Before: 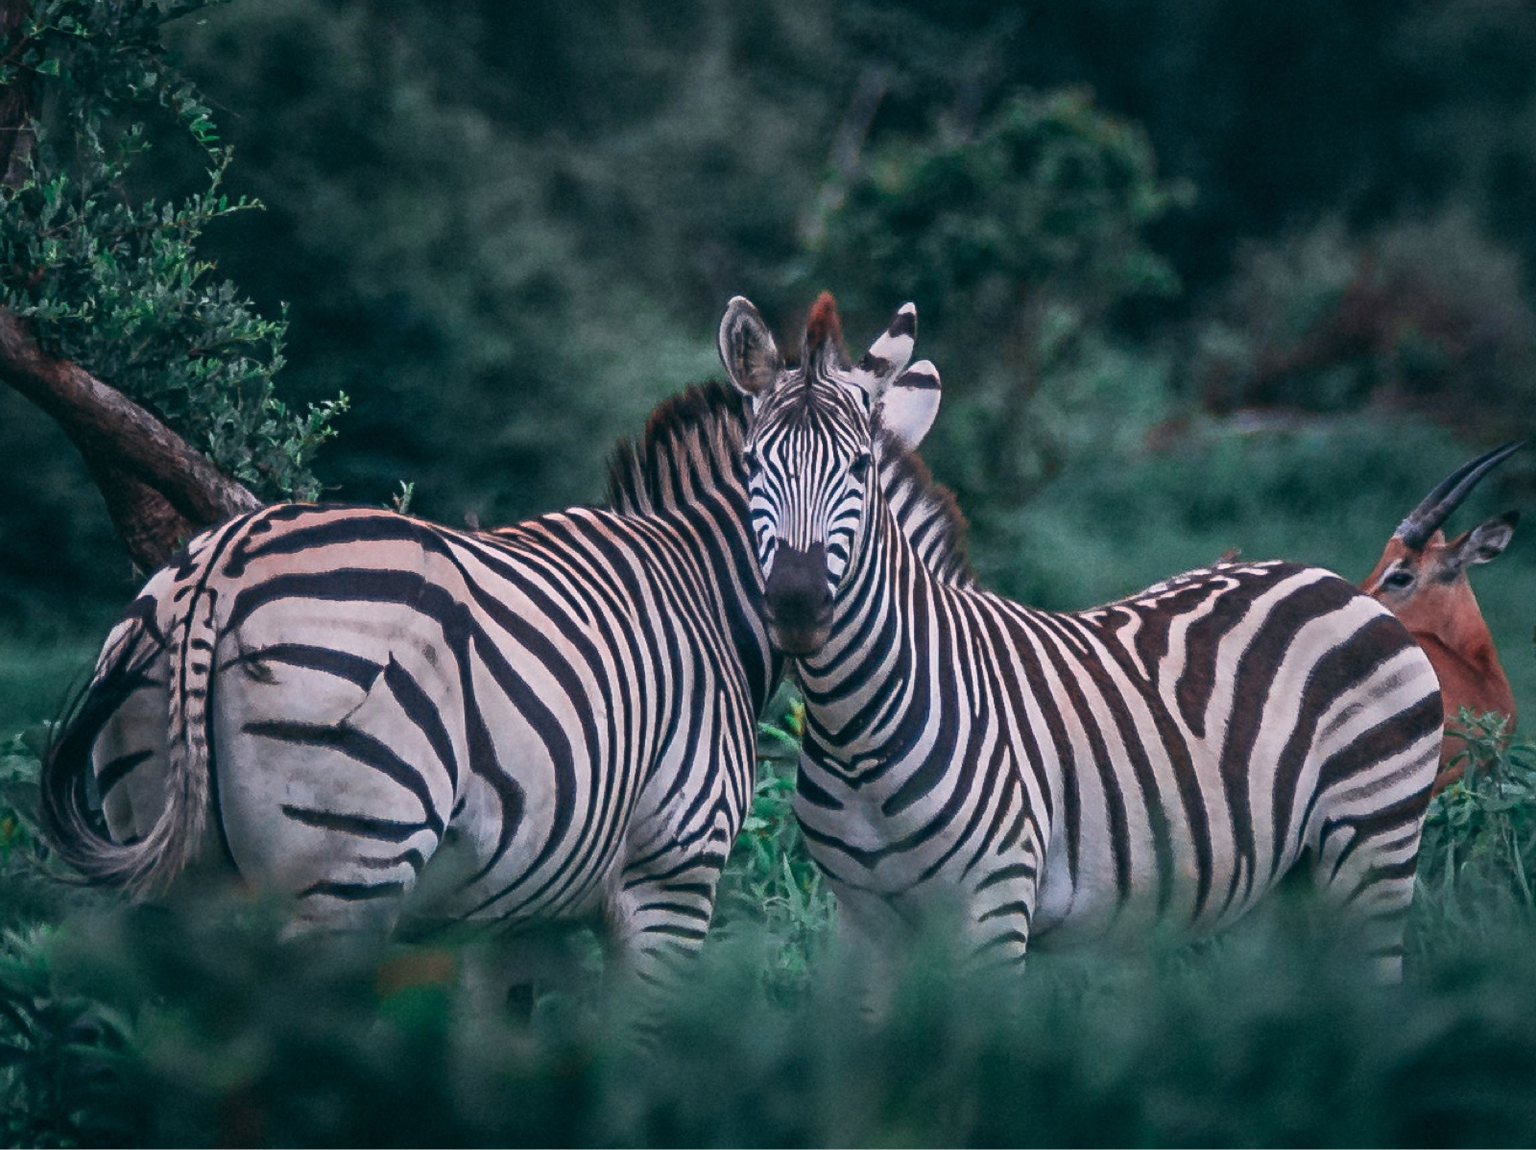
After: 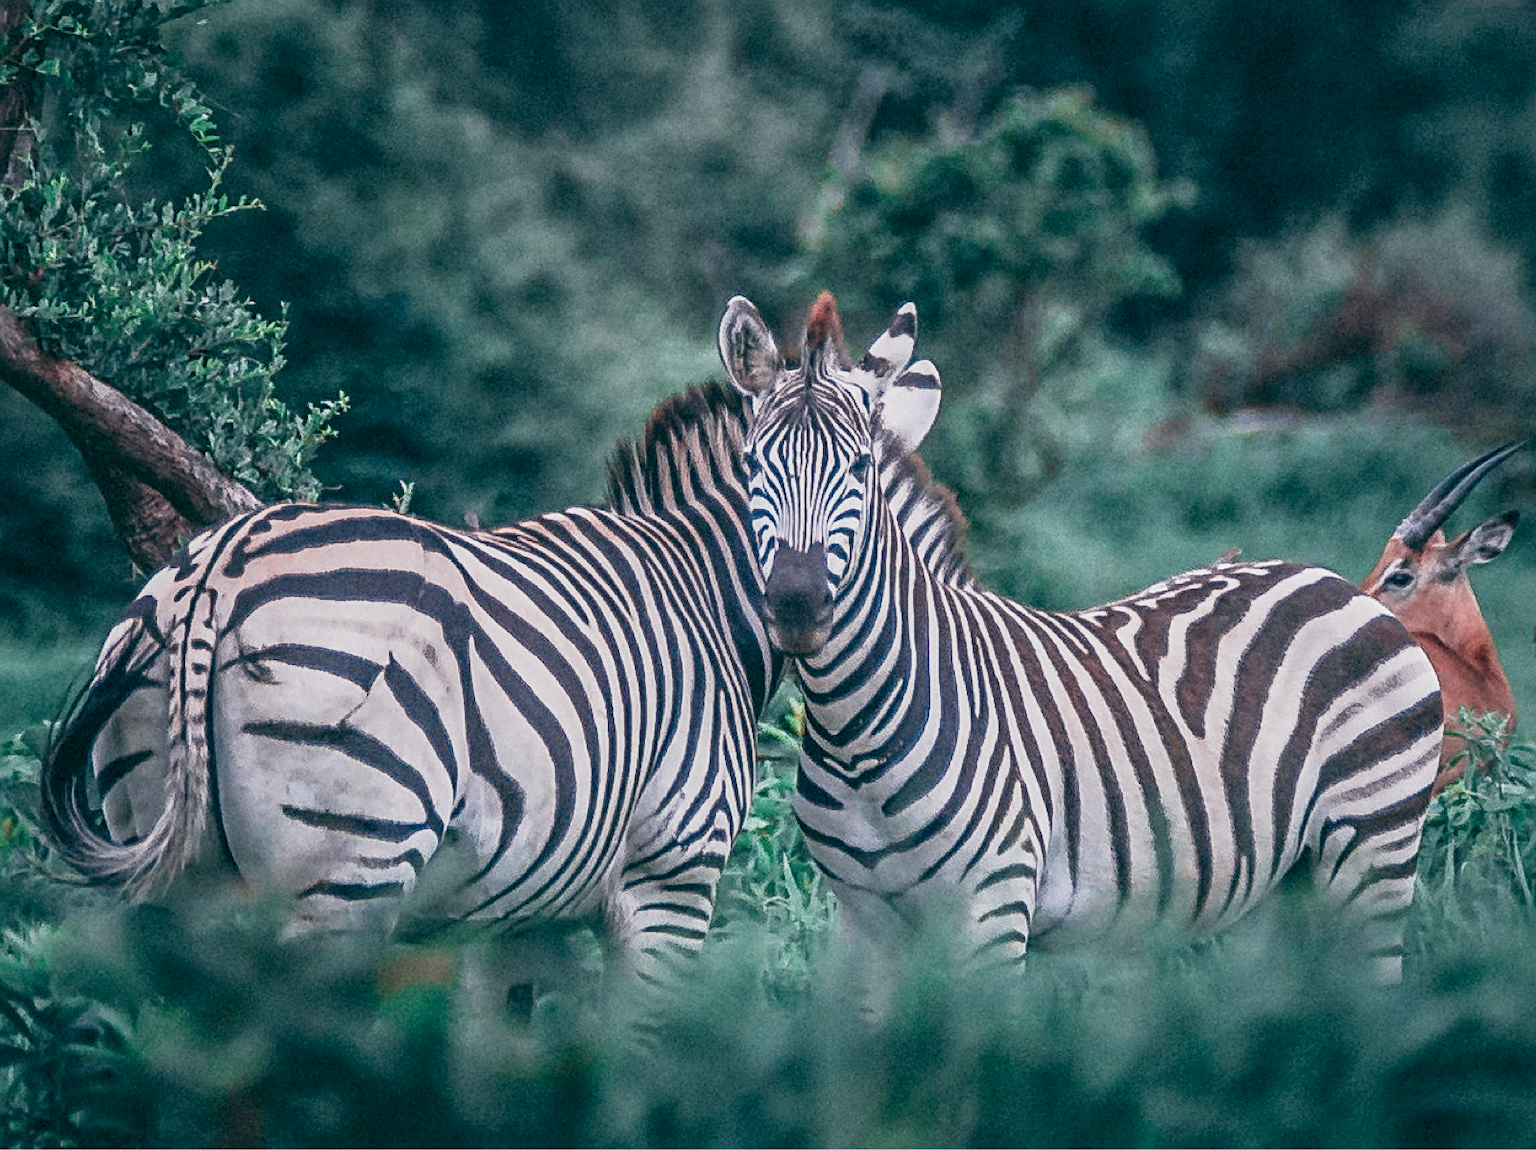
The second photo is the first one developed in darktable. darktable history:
sharpen: on, module defaults
local contrast: on, module defaults
exposure: black level correction 0, exposure 1 EV, compensate highlight preservation false
filmic rgb: black relative exposure -13.03 EV, white relative exposure 4.05 EV, target white luminance 85.047%, hardness 6.28, latitude 42.64%, contrast 0.859, shadows ↔ highlights balance 7.93%, preserve chrominance no, color science v4 (2020), contrast in shadows soft
